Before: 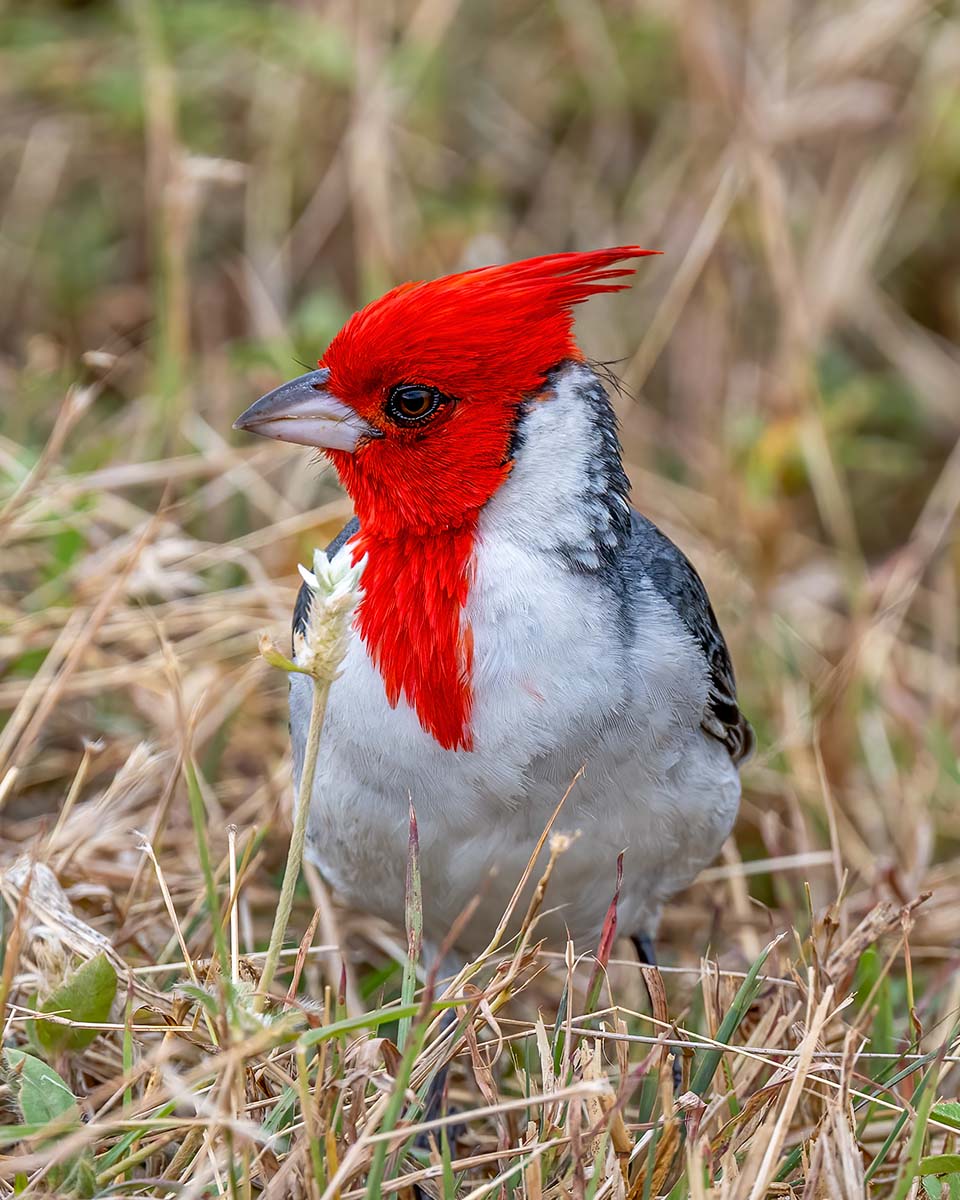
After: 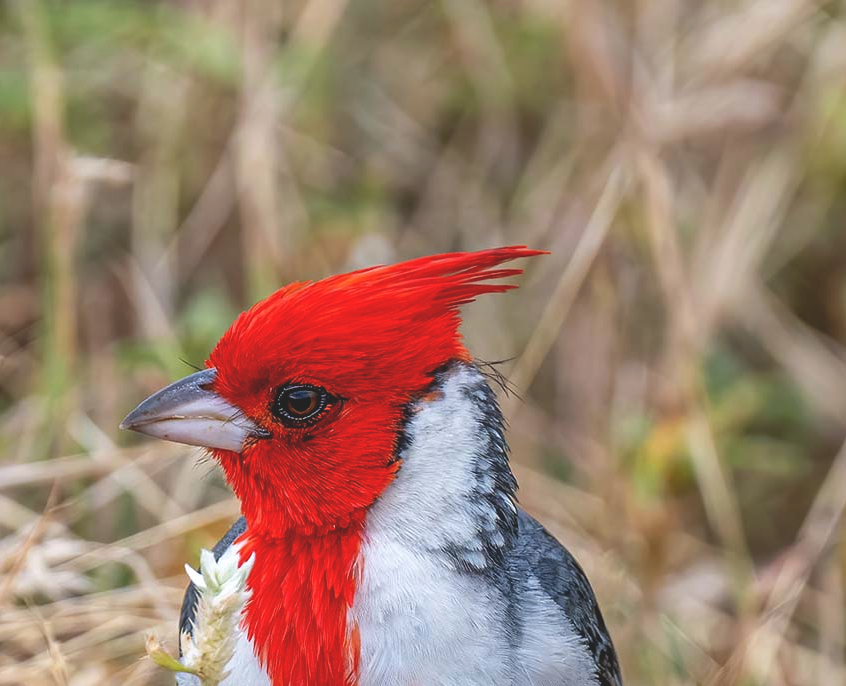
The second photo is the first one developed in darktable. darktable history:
exposure: black level correction -0.015, compensate highlight preservation false
crop and rotate: left 11.812%, bottom 42.776%
